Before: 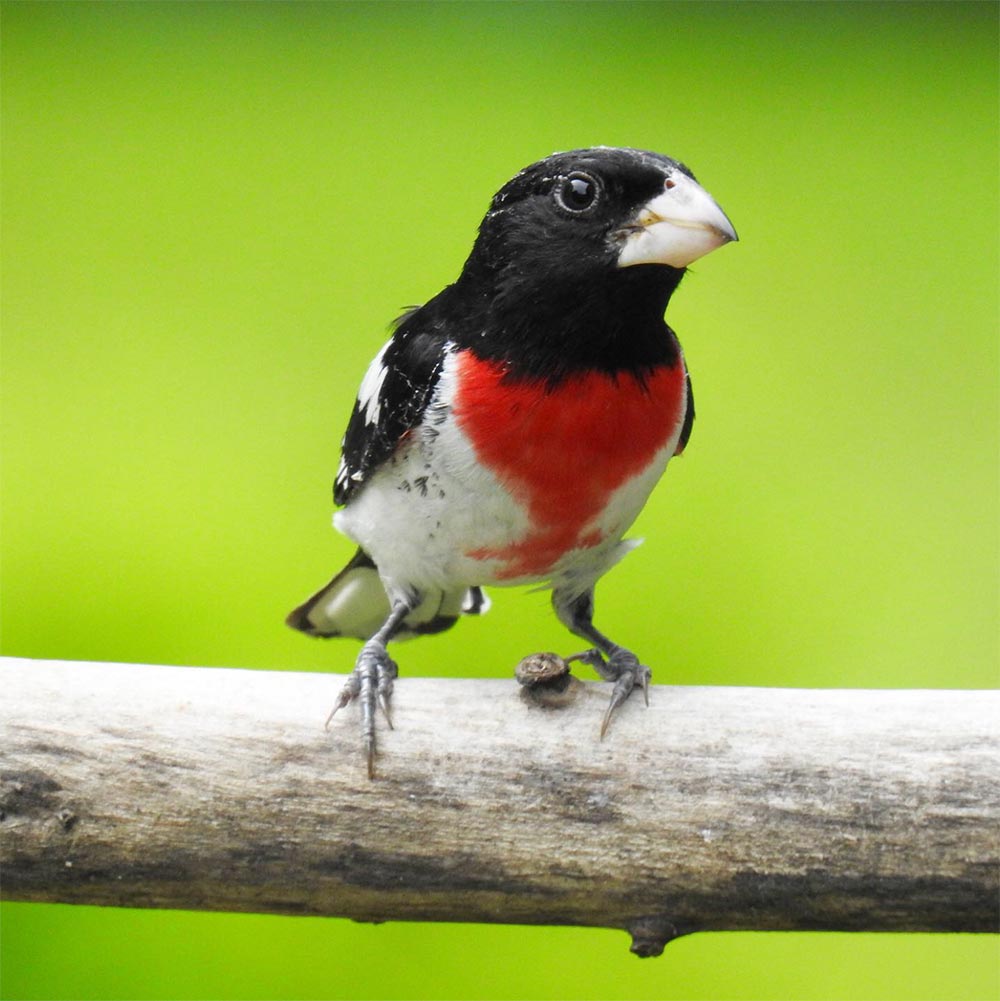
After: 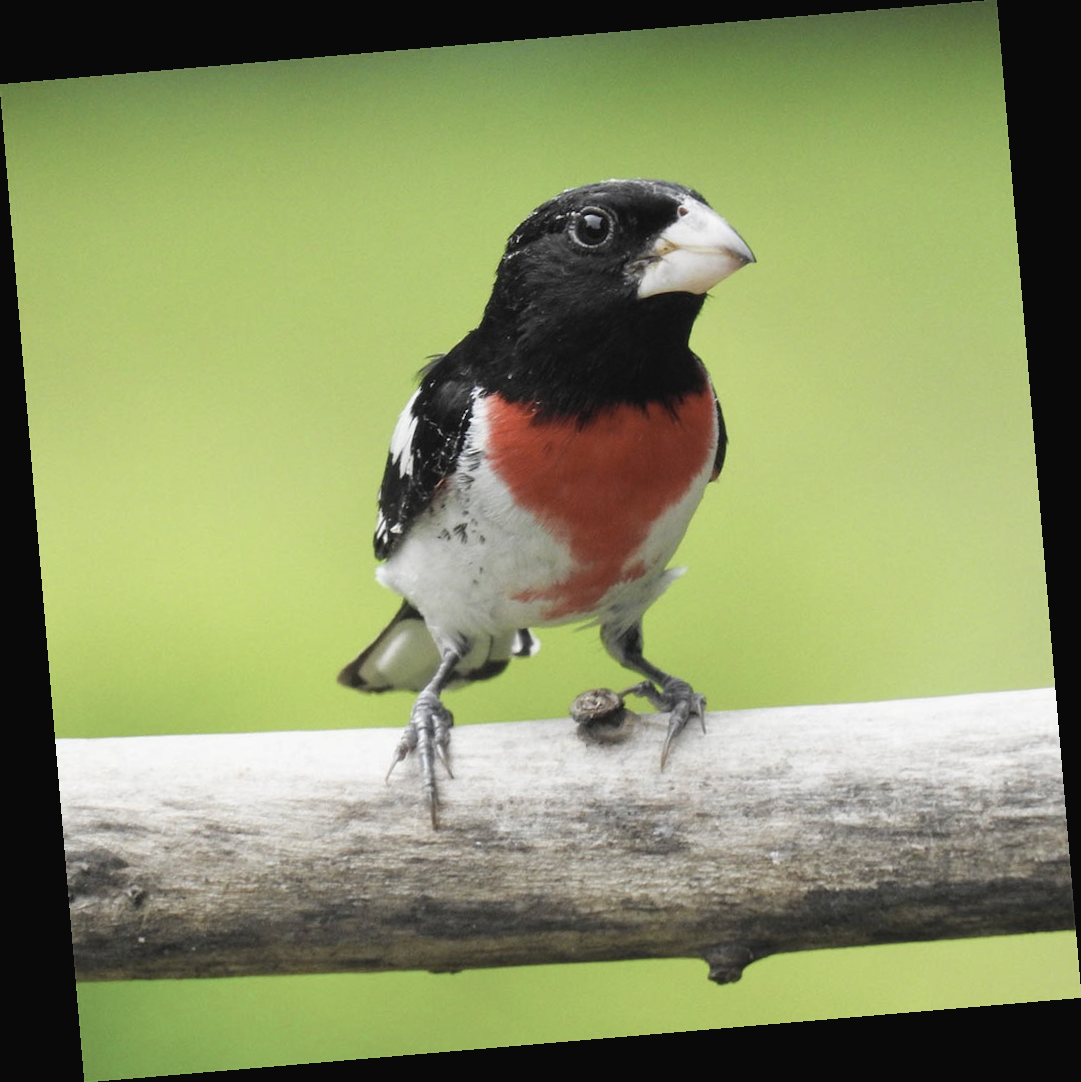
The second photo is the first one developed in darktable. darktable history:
contrast brightness saturation: contrast -0.05, saturation -0.41
rotate and perspective: rotation -4.86°, automatic cropping off
